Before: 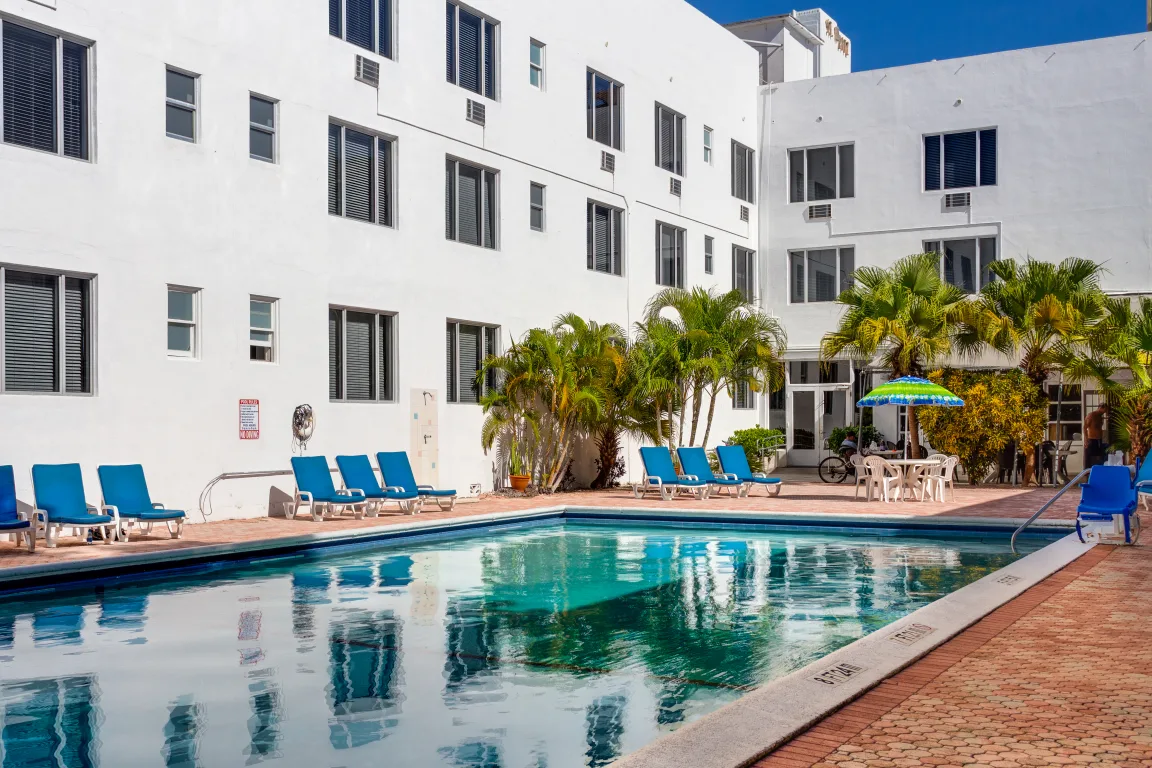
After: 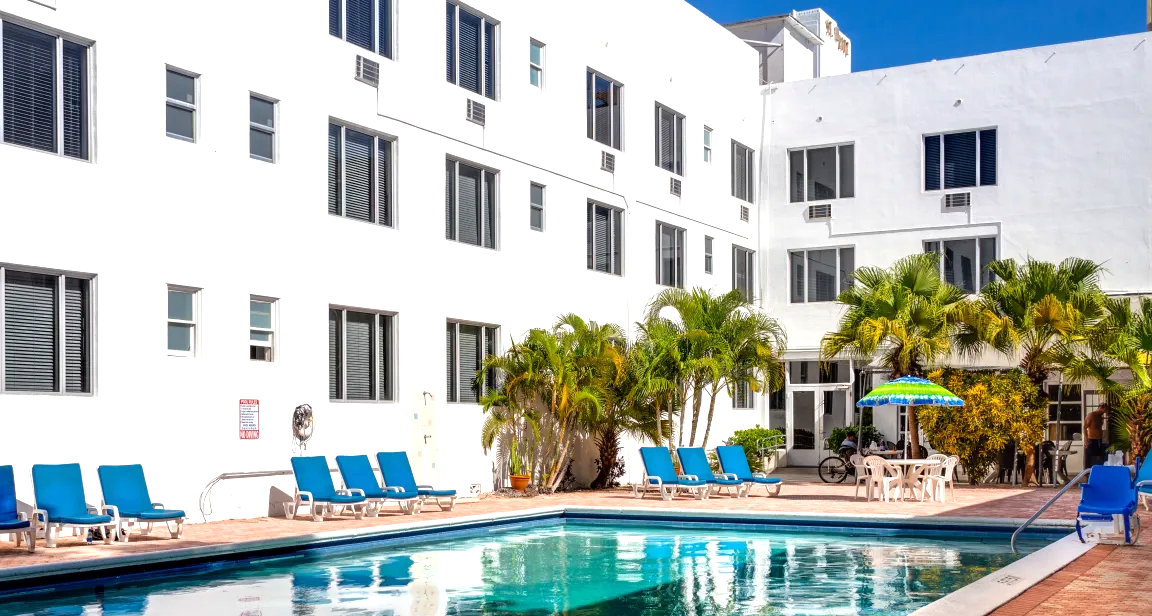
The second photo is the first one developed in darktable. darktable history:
crop: bottom 19.719%
tone equalizer: -8 EV -0.381 EV, -7 EV -0.385 EV, -6 EV -0.33 EV, -5 EV -0.183 EV, -3 EV 0.204 EV, -2 EV 0.346 EV, -1 EV 0.364 EV, +0 EV 0.389 EV
exposure: exposure 0.204 EV, compensate exposure bias true, compensate highlight preservation false
